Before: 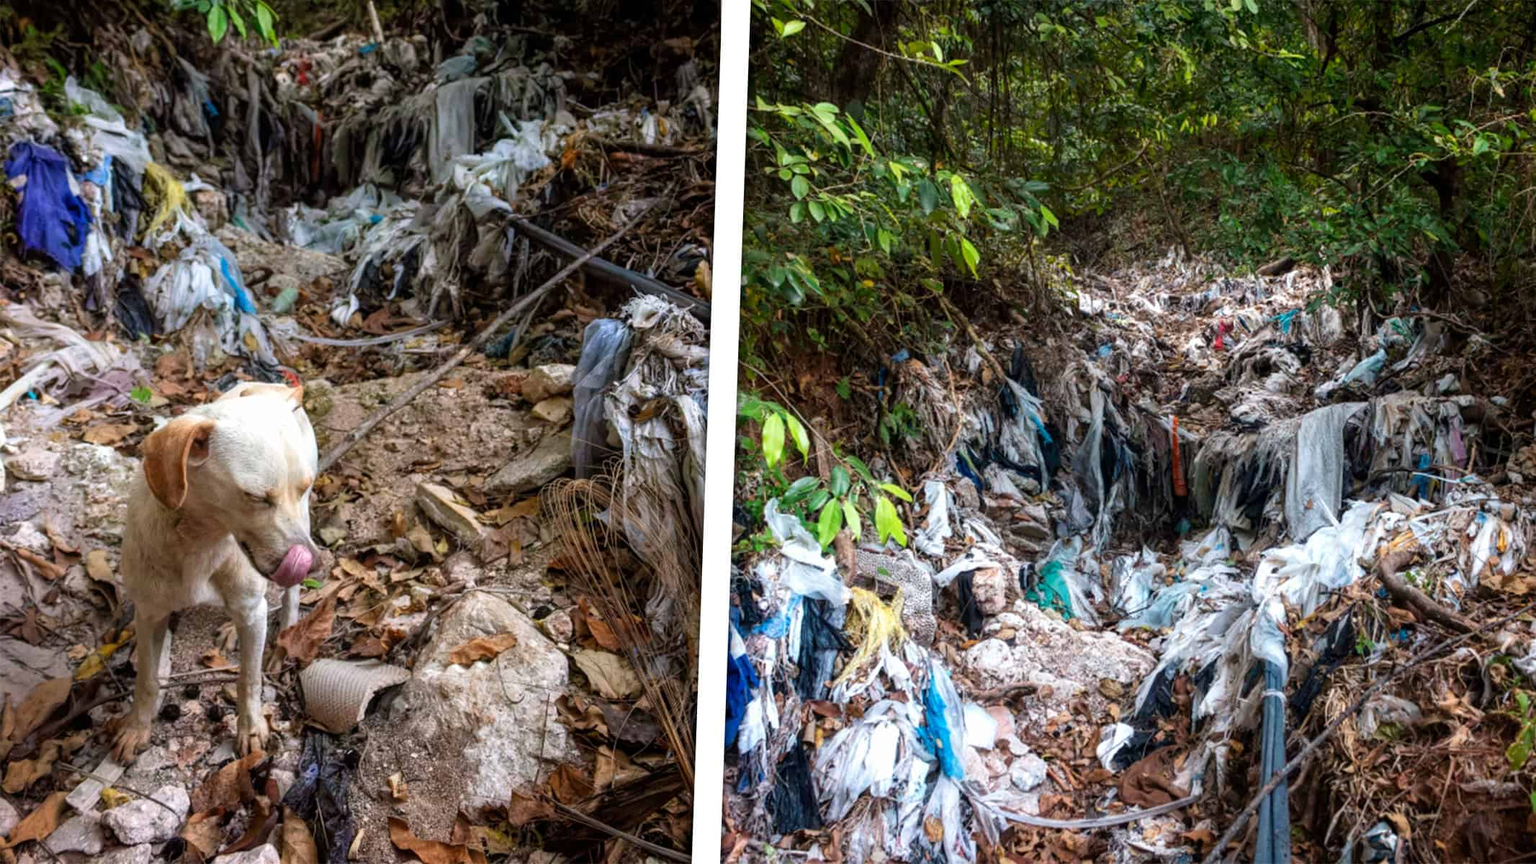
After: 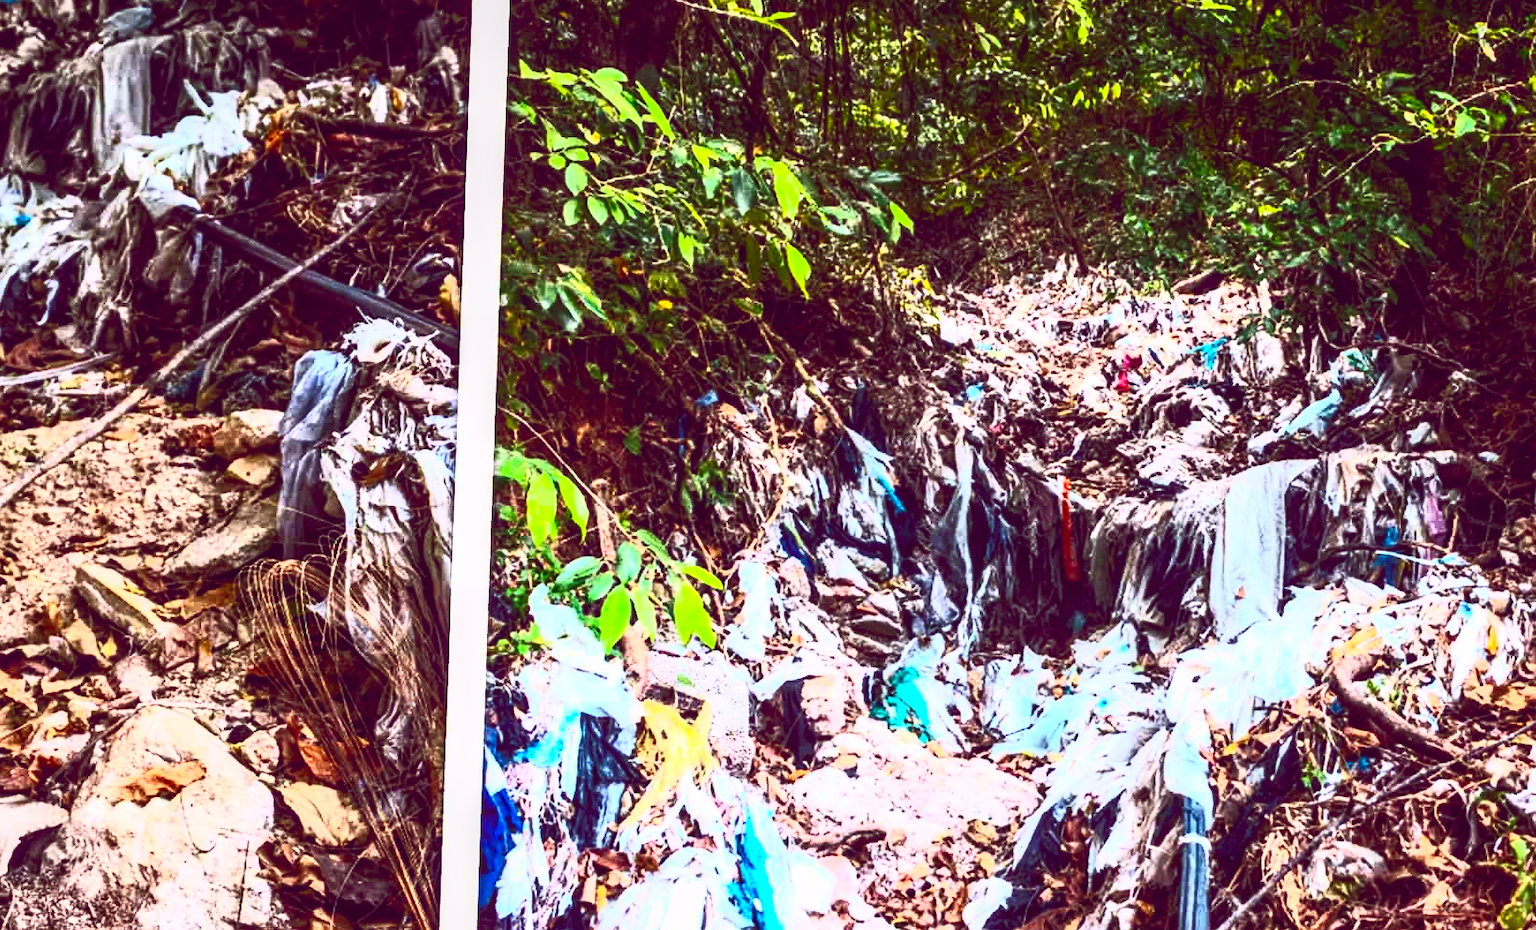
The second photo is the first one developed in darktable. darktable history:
contrast brightness saturation: contrast 0.815, brightness 0.586, saturation 0.598
local contrast: detail 130%
crop: left 23.367%, top 5.879%, bottom 11.589%
color balance rgb: global offset › chroma 0.278%, global offset › hue 319.78°, perceptual saturation grading › global saturation 0.019%, perceptual brilliance grading › highlights 20.205%, perceptual brilliance grading › mid-tones 20.669%, perceptual brilliance grading › shadows -20.295%, global vibrance 6.83%, saturation formula JzAzBz (2021)
